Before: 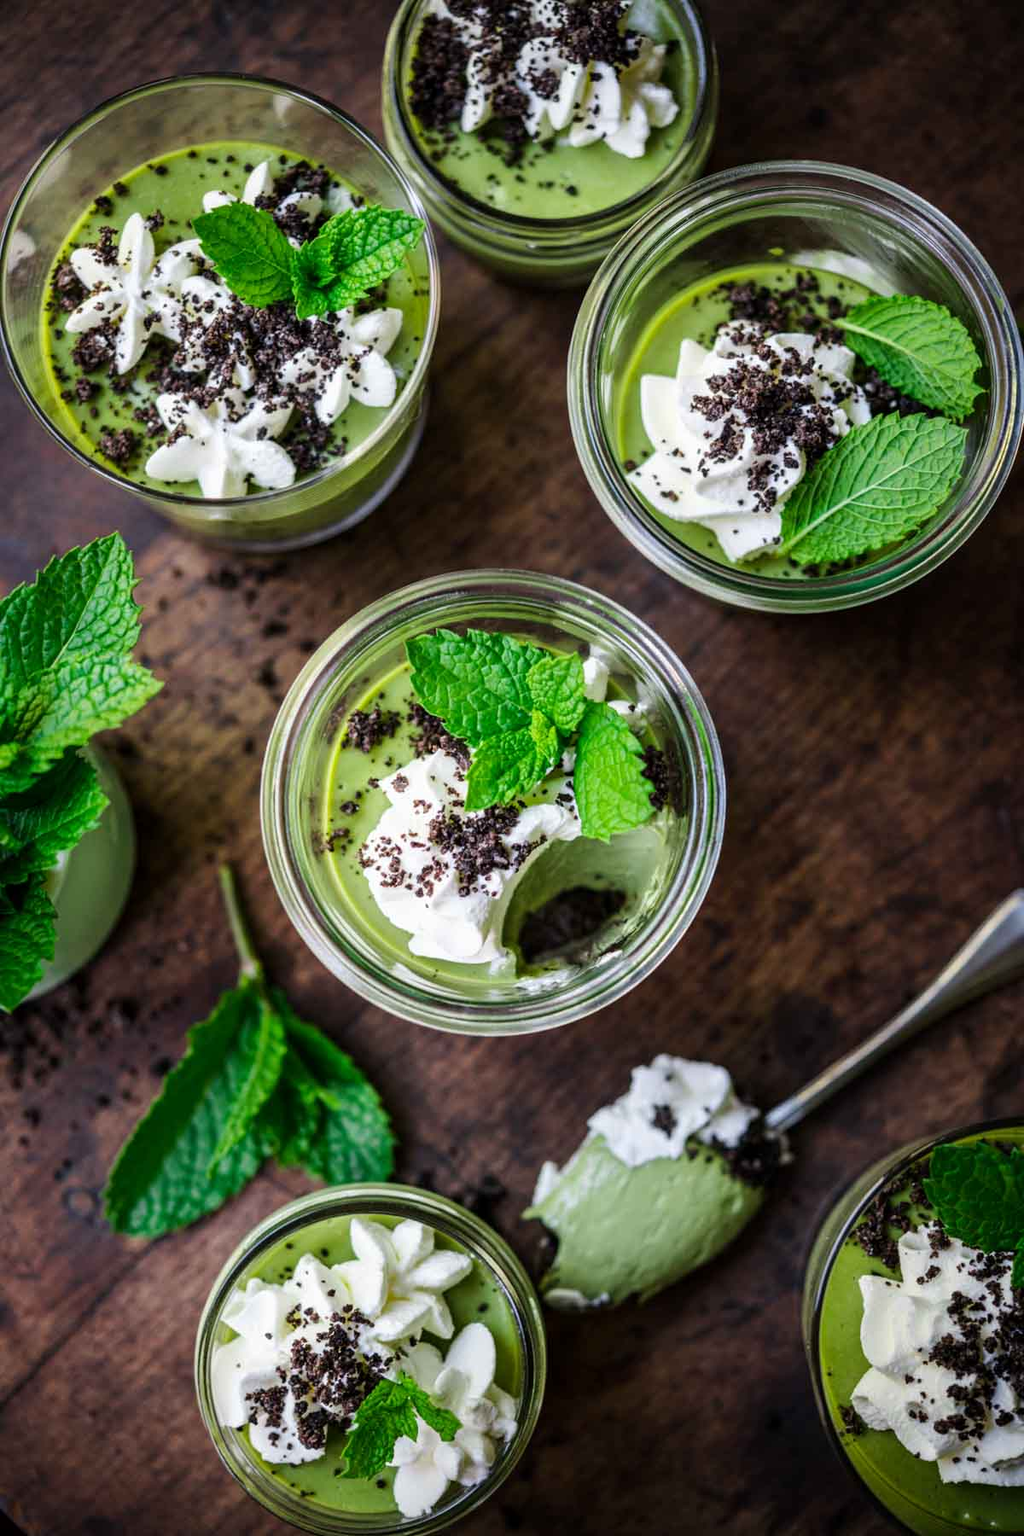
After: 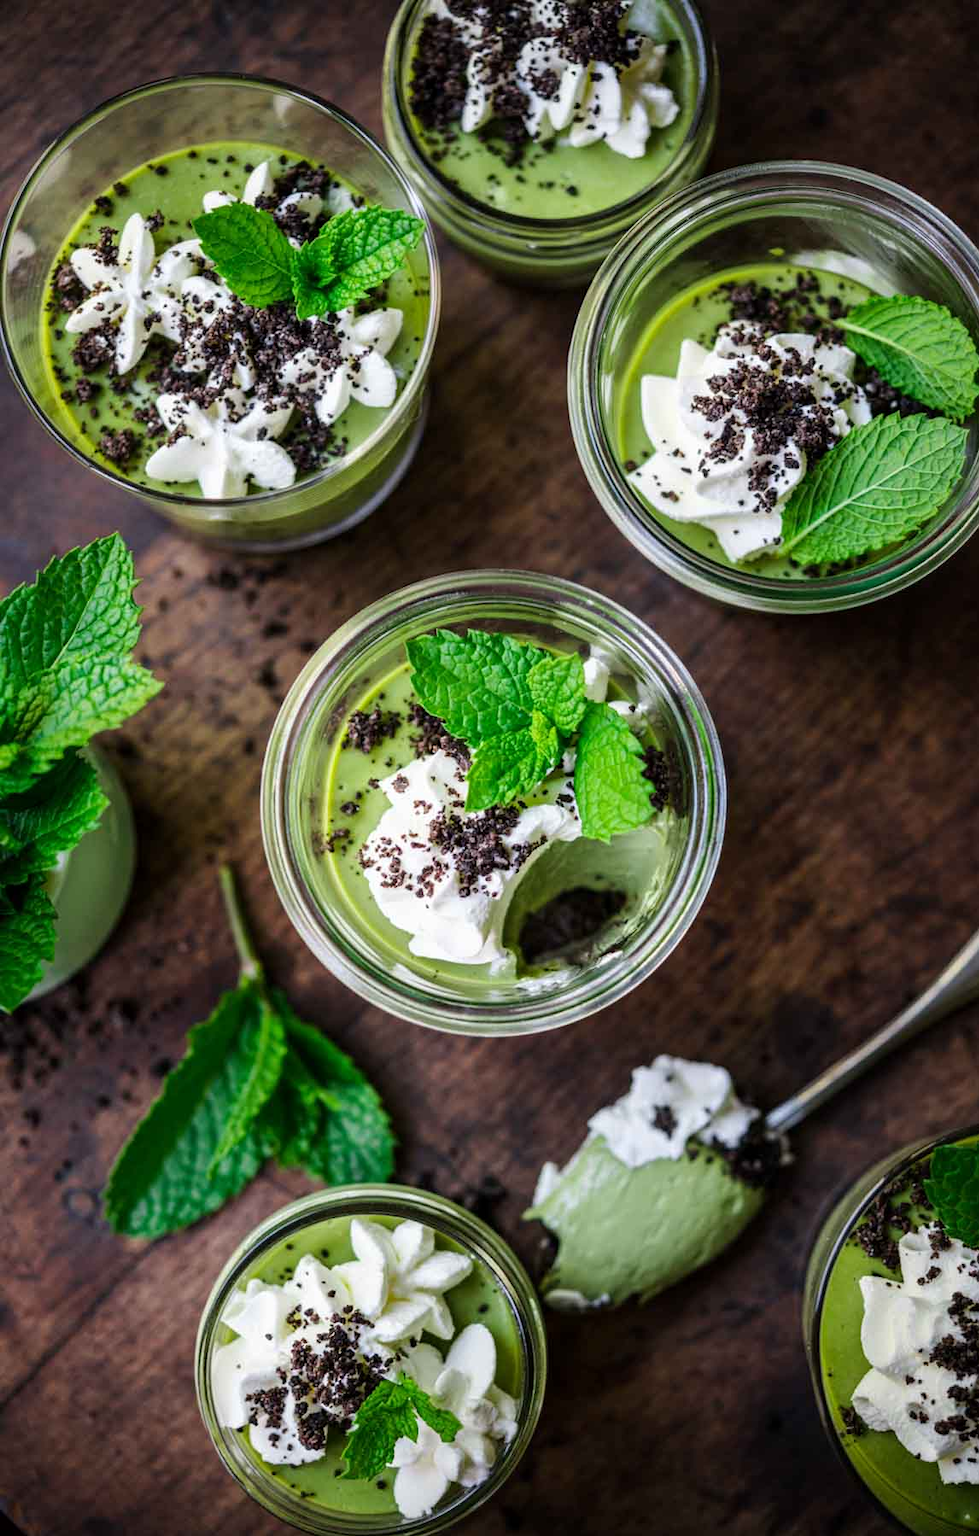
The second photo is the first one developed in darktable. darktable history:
exposure: compensate highlight preservation false
crop: right 4.385%, bottom 0.03%
